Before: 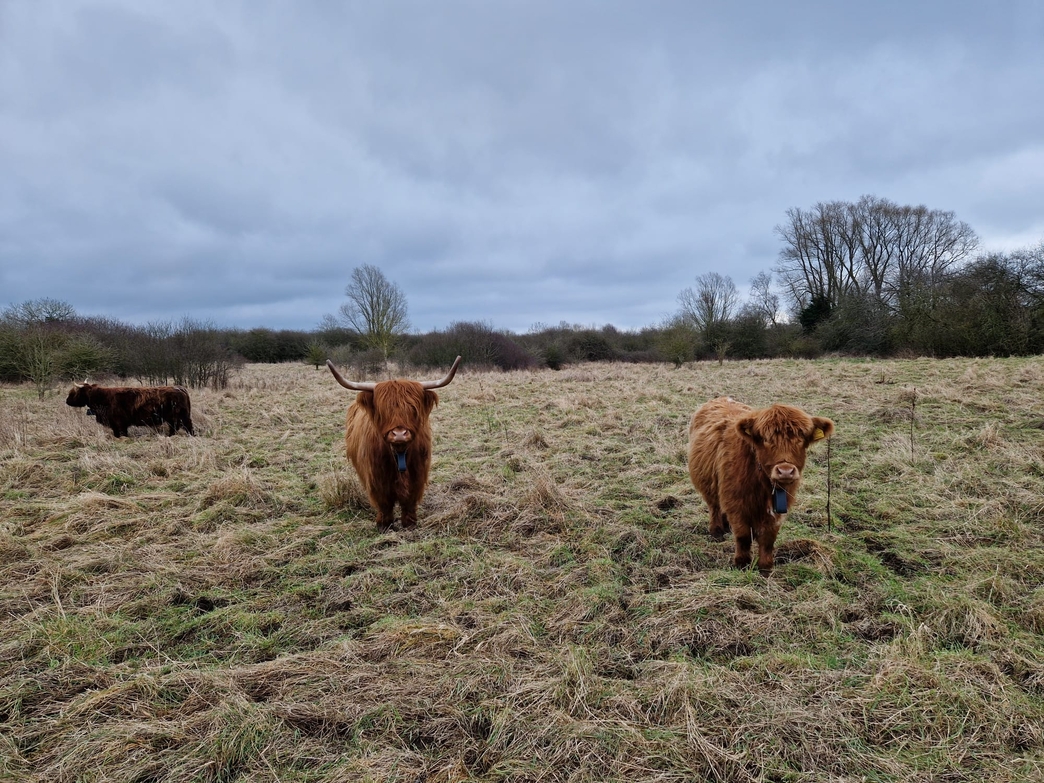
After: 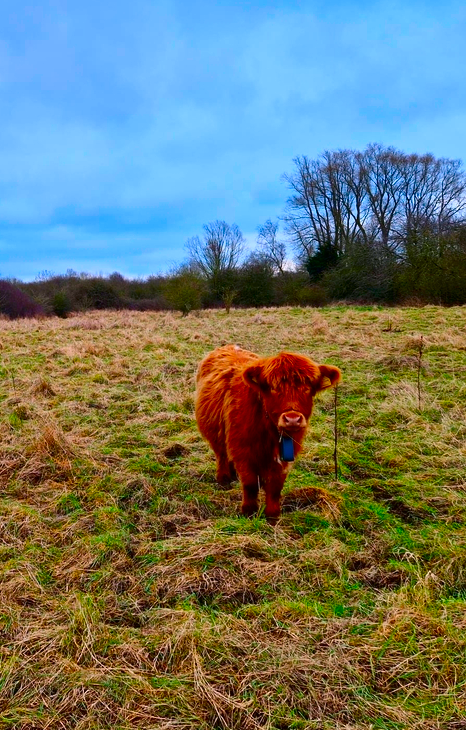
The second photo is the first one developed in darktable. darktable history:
contrast brightness saturation: contrast 0.131, brightness -0.048, saturation 0.156
shadows and highlights: shadows 31.47, highlights -31.79, soften with gaussian
color correction: highlights a* 1.58, highlights b* -1.74, saturation 2.5
crop: left 47.31%, top 6.76%, right 7.959%
